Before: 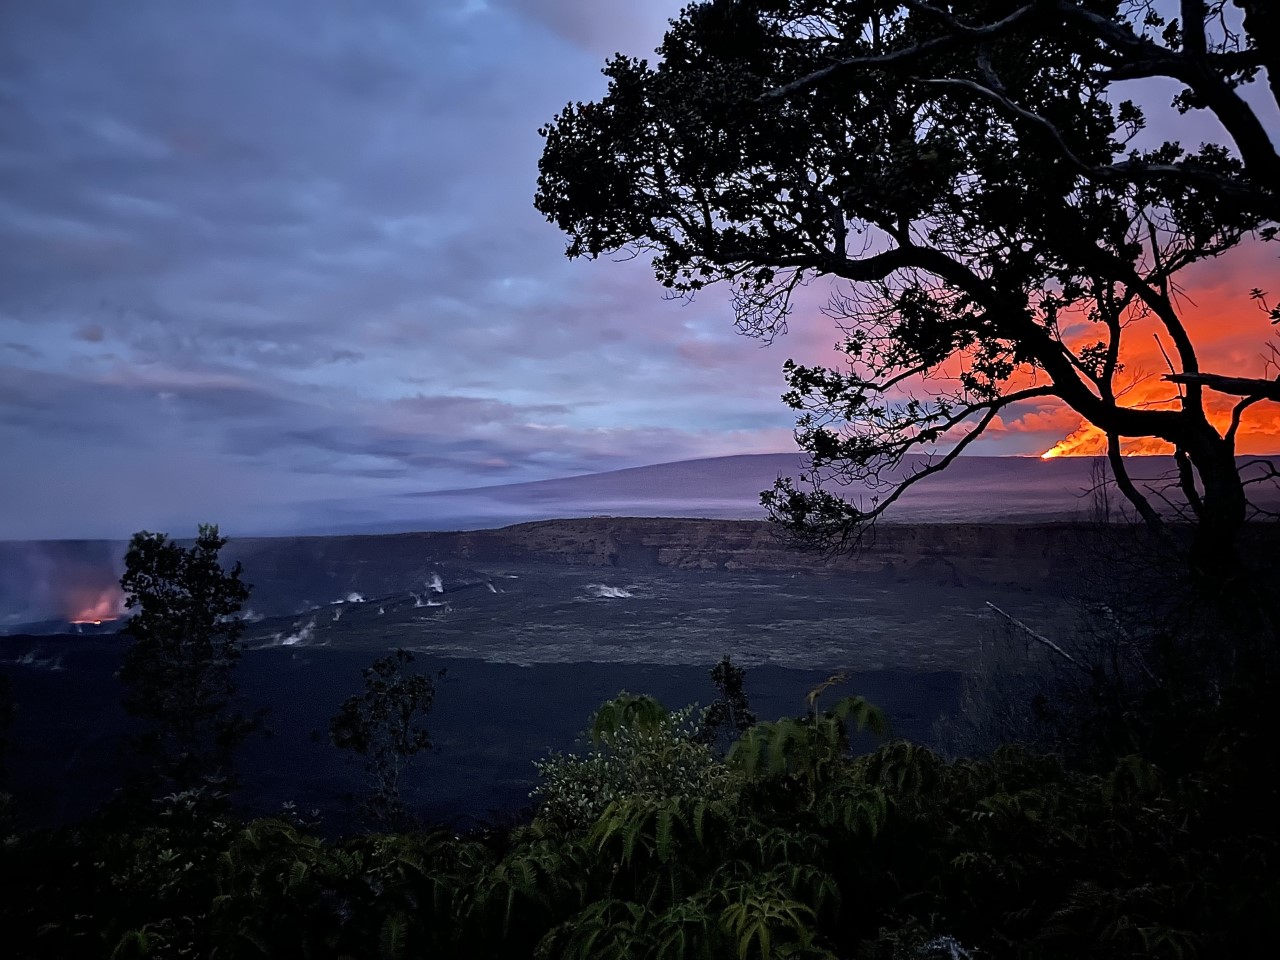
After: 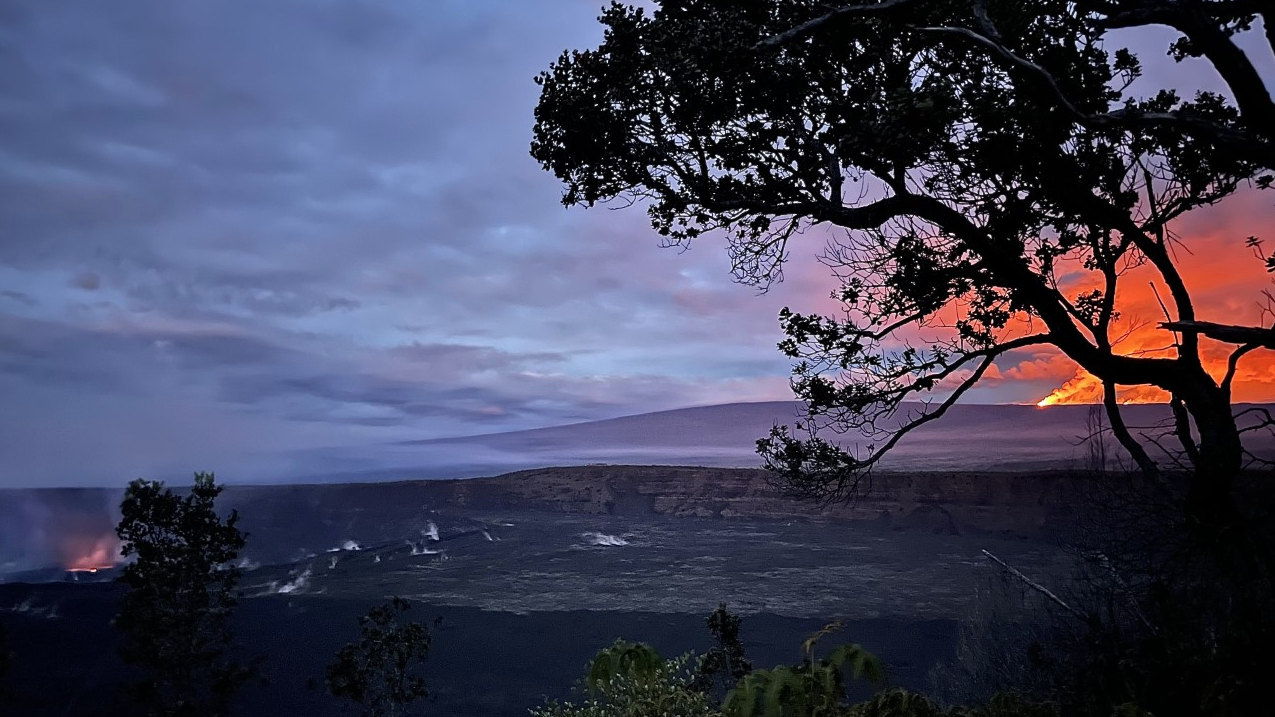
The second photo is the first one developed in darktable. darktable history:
color balance rgb: linear chroma grading › shadows -3%, linear chroma grading › highlights -4%
crop: left 0.387%, top 5.469%, bottom 19.809%
